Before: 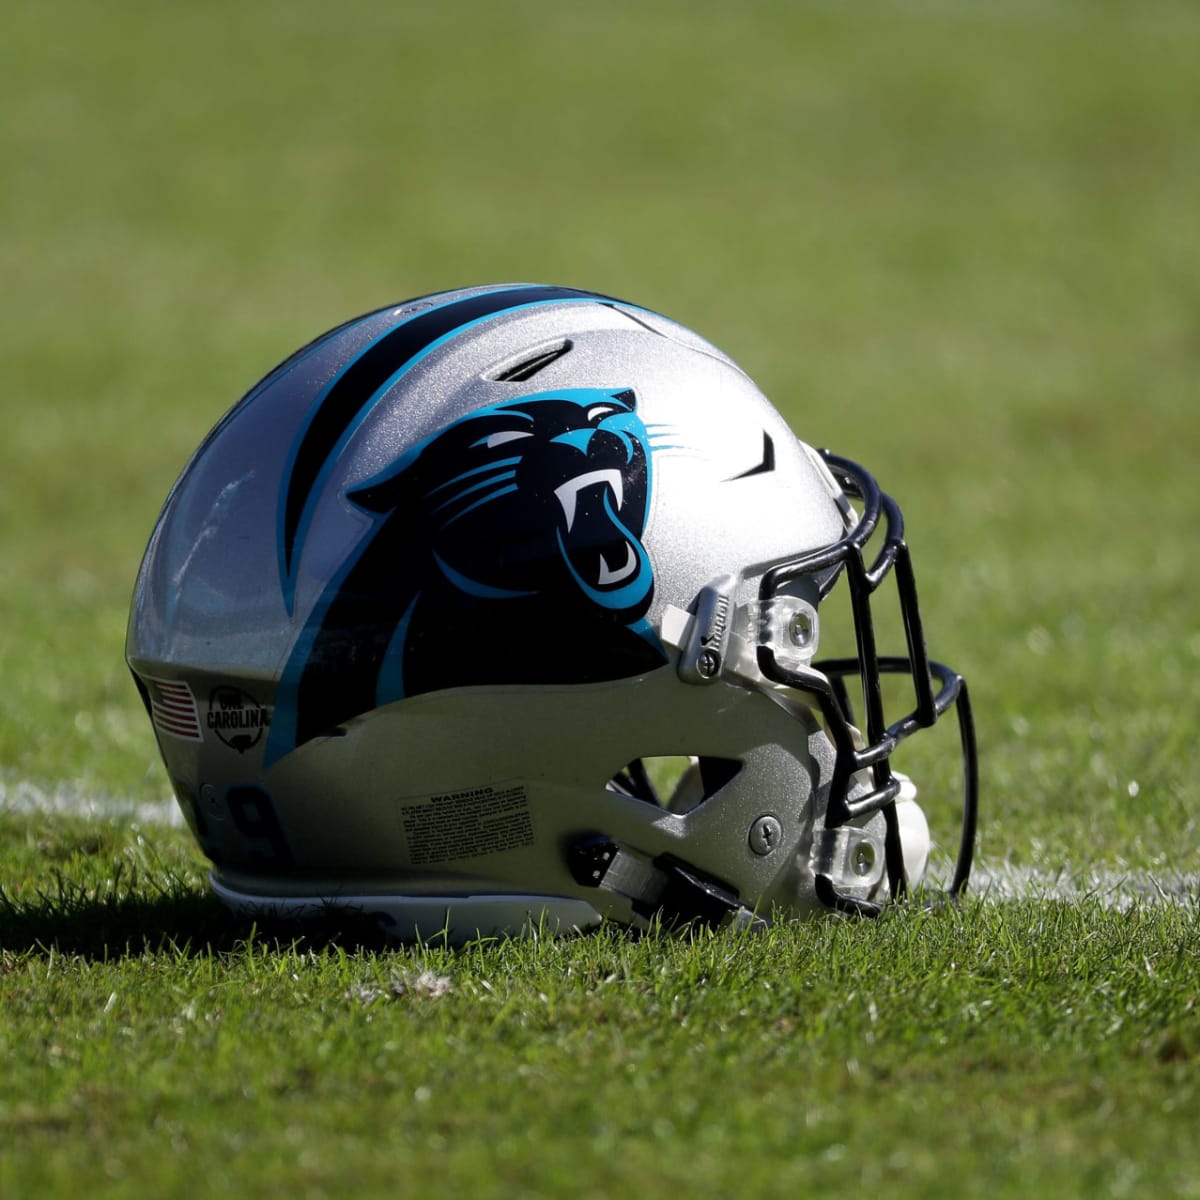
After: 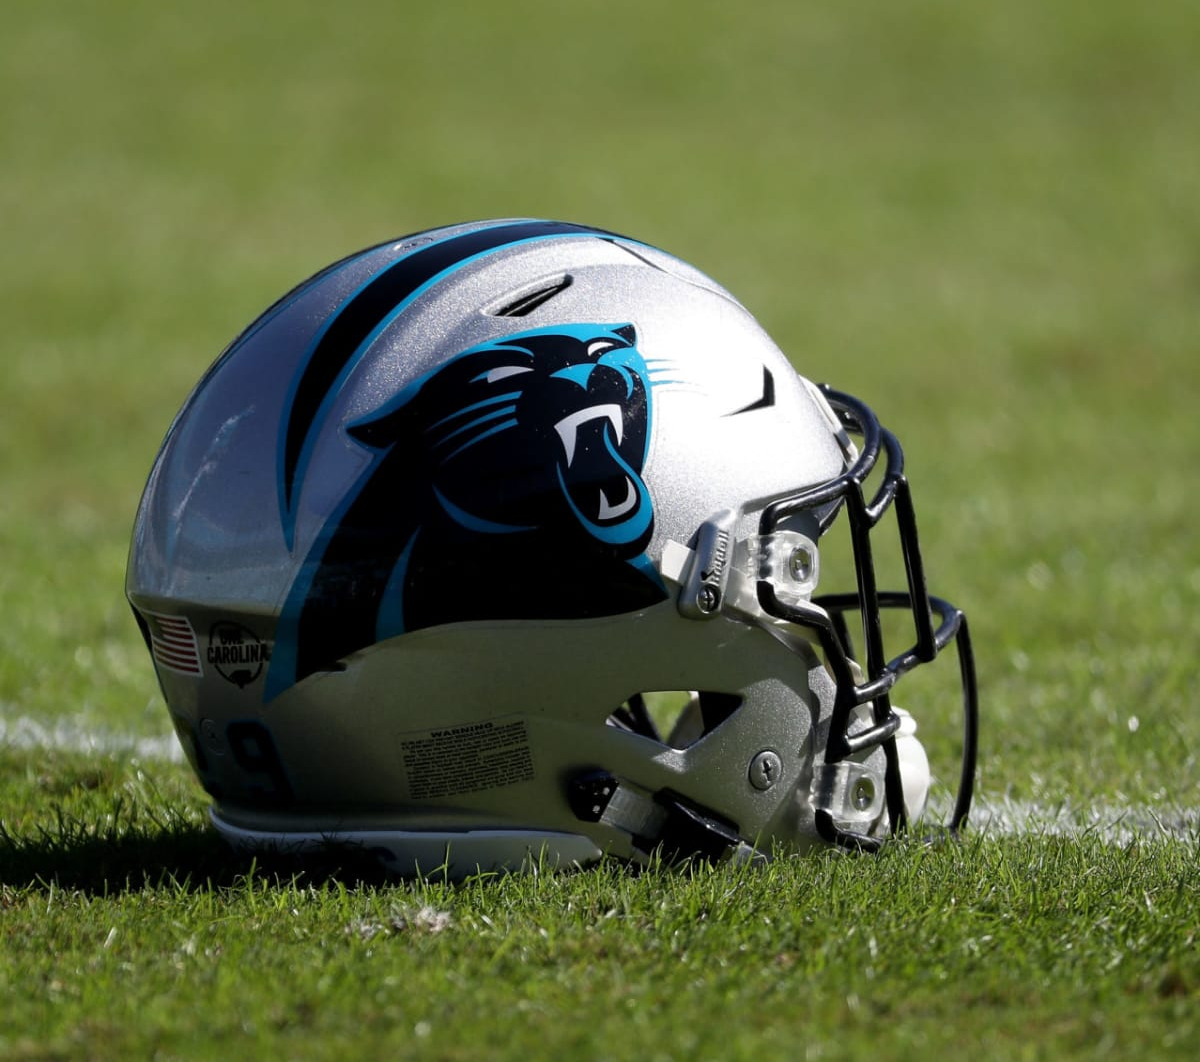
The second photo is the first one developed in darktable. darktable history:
crop and rotate: top 5.49%, bottom 5.932%
